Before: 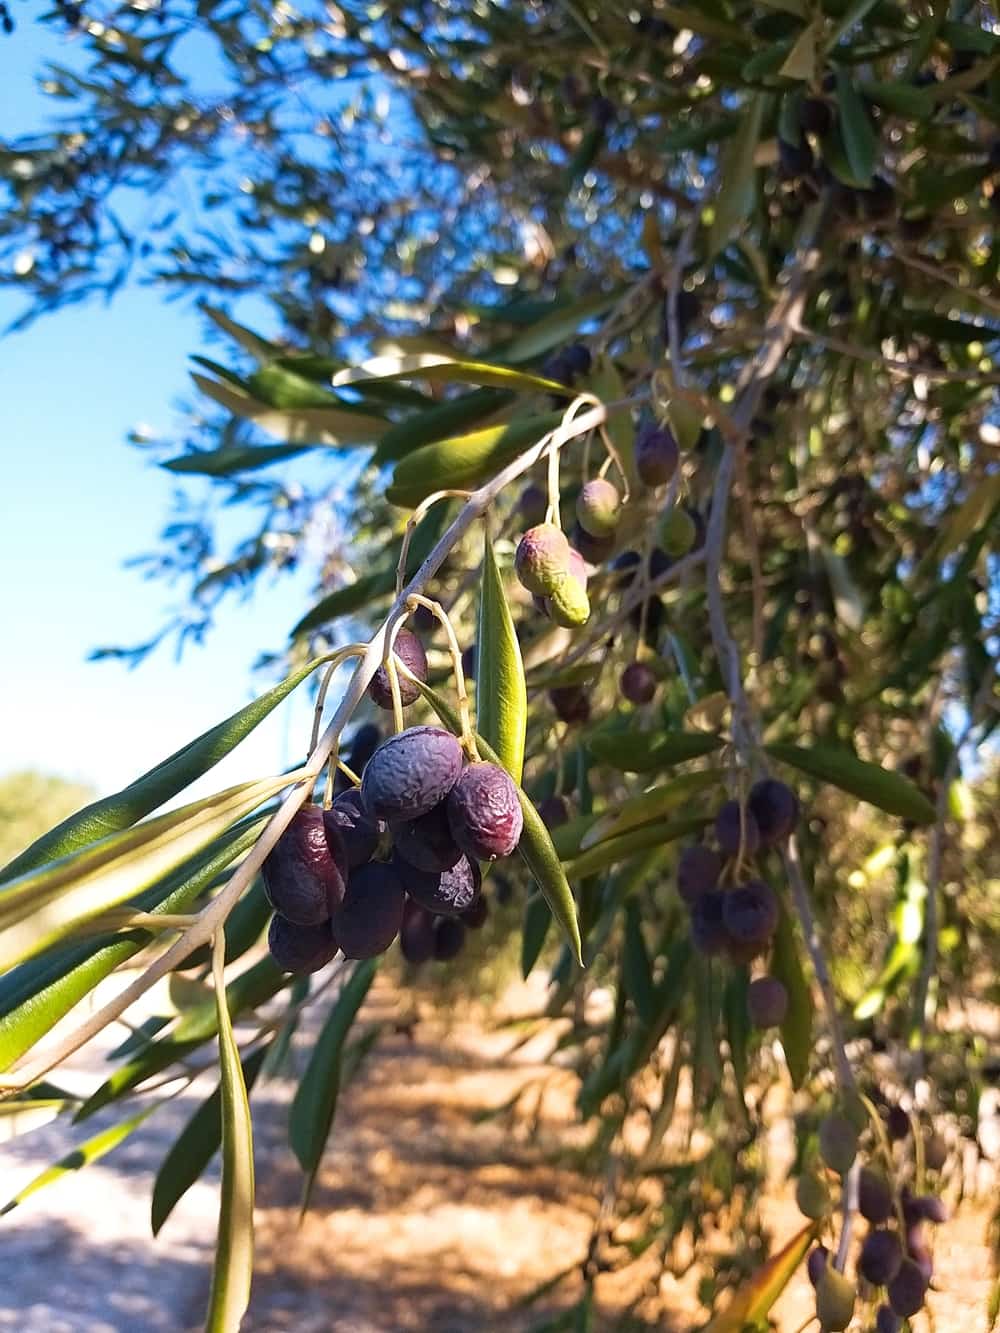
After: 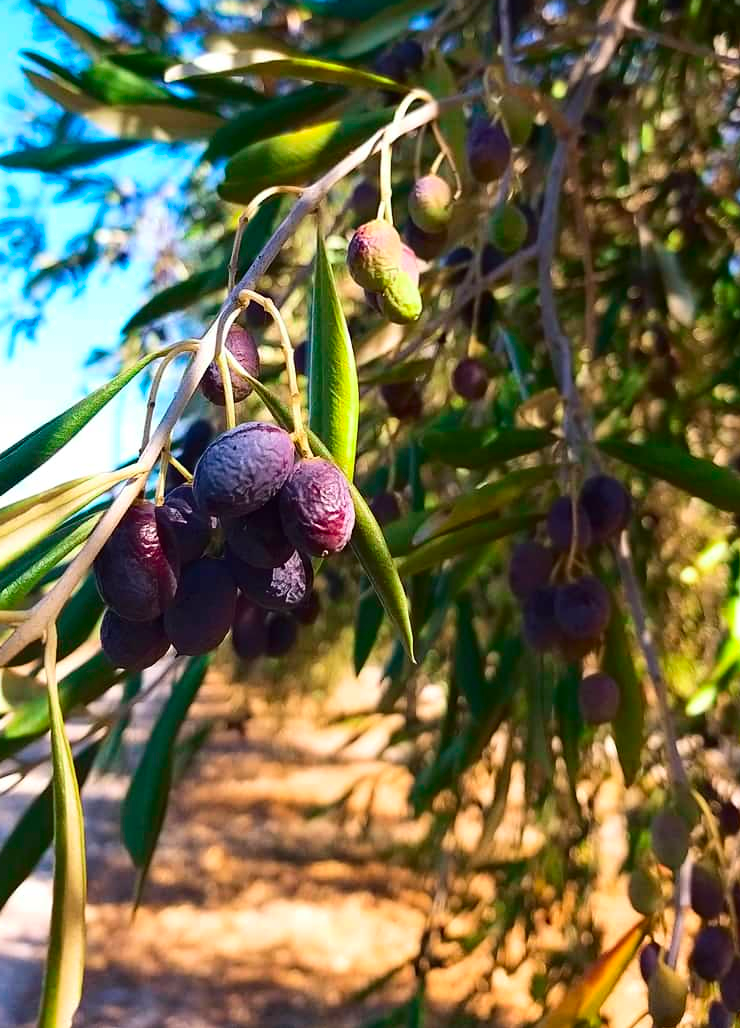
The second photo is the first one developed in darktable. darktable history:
contrast brightness saturation: contrast 0.08, saturation 0.2
crop: left 16.871%, top 22.857%, right 9.116%
tone curve: curves: ch0 [(0, 0) (0.183, 0.152) (0.571, 0.594) (1, 1)]; ch1 [(0, 0) (0.394, 0.307) (0.5, 0.5) (0.586, 0.597) (0.625, 0.647) (1, 1)]; ch2 [(0, 0) (0.5, 0.5) (0.604, 0.616) (1, 1)], color space Lab, independent channels, preserve colors none
